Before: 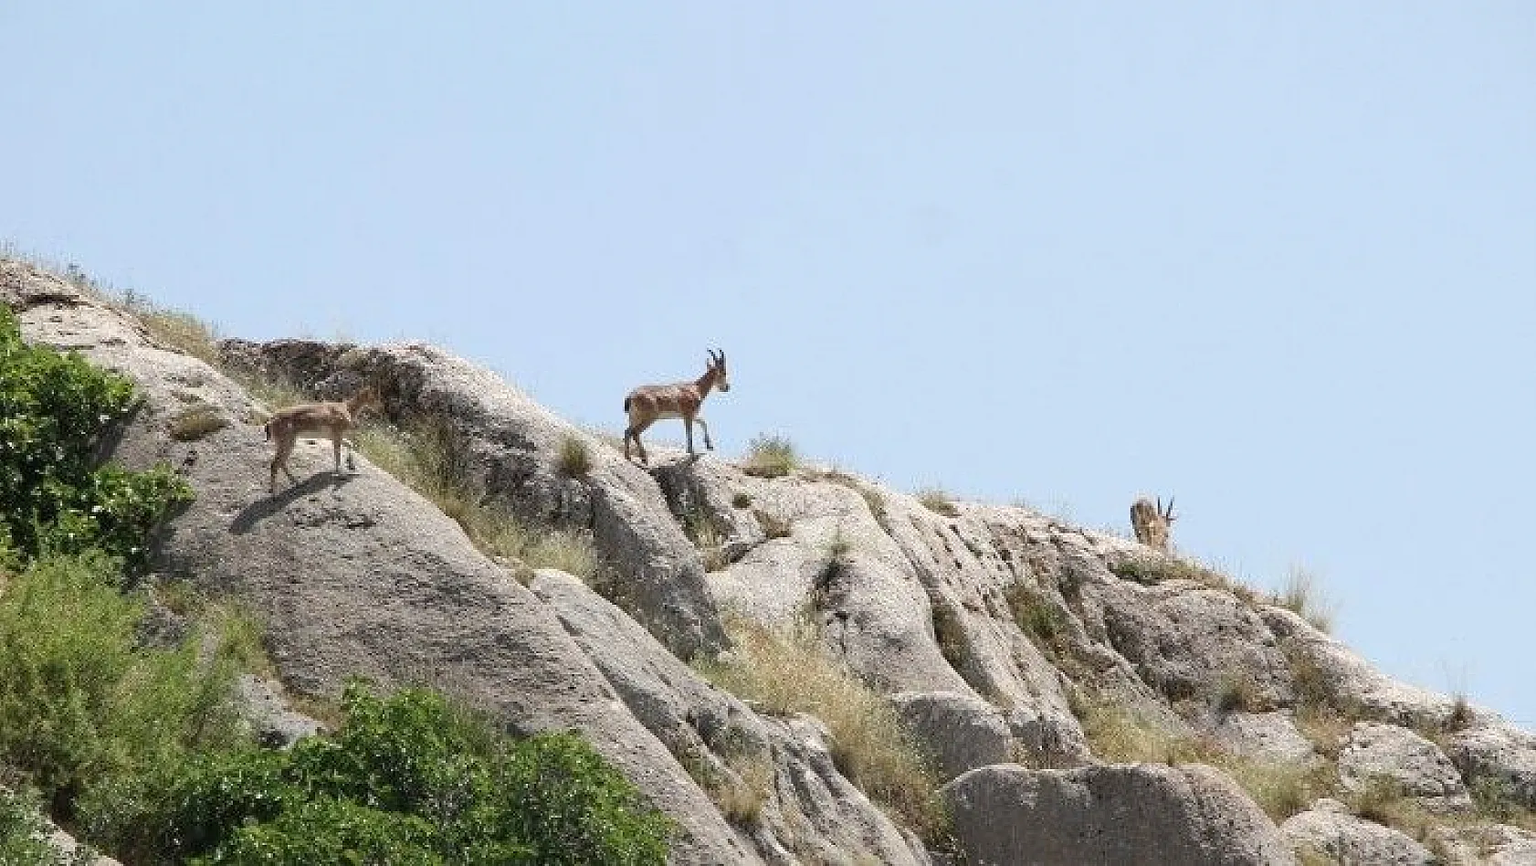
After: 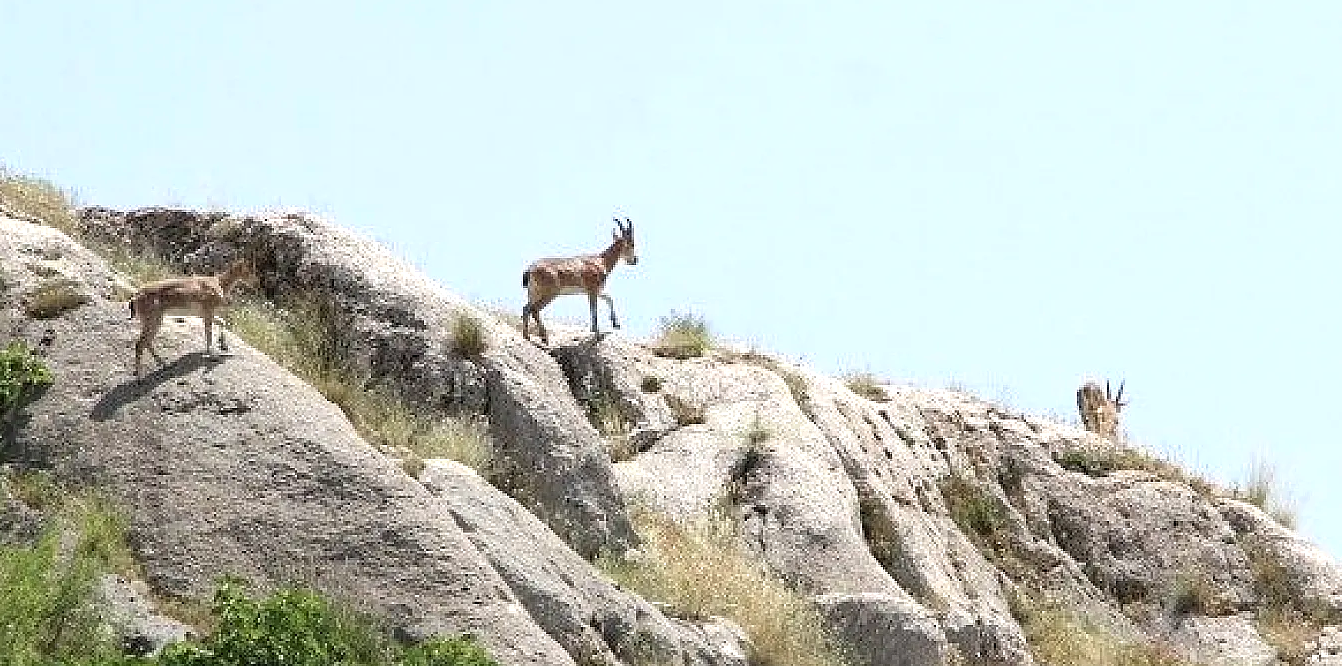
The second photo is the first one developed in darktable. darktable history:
tone equalizer: -8 EV -0.411 EV, -7 EV -0.425 EV, -6 EV -0.353 EV, -5 EV -0.207 EV, -3 EV 0.229 EV, -2 EV 0.341 EV, -1 EV 0.387 EV, +0 EV 0.447 EV
crop: left 9.584%, top 17.349%, right 10.573%, bottom 12.311%
sharpen: radius 1.495, amount 0.396, threshold 1.581
